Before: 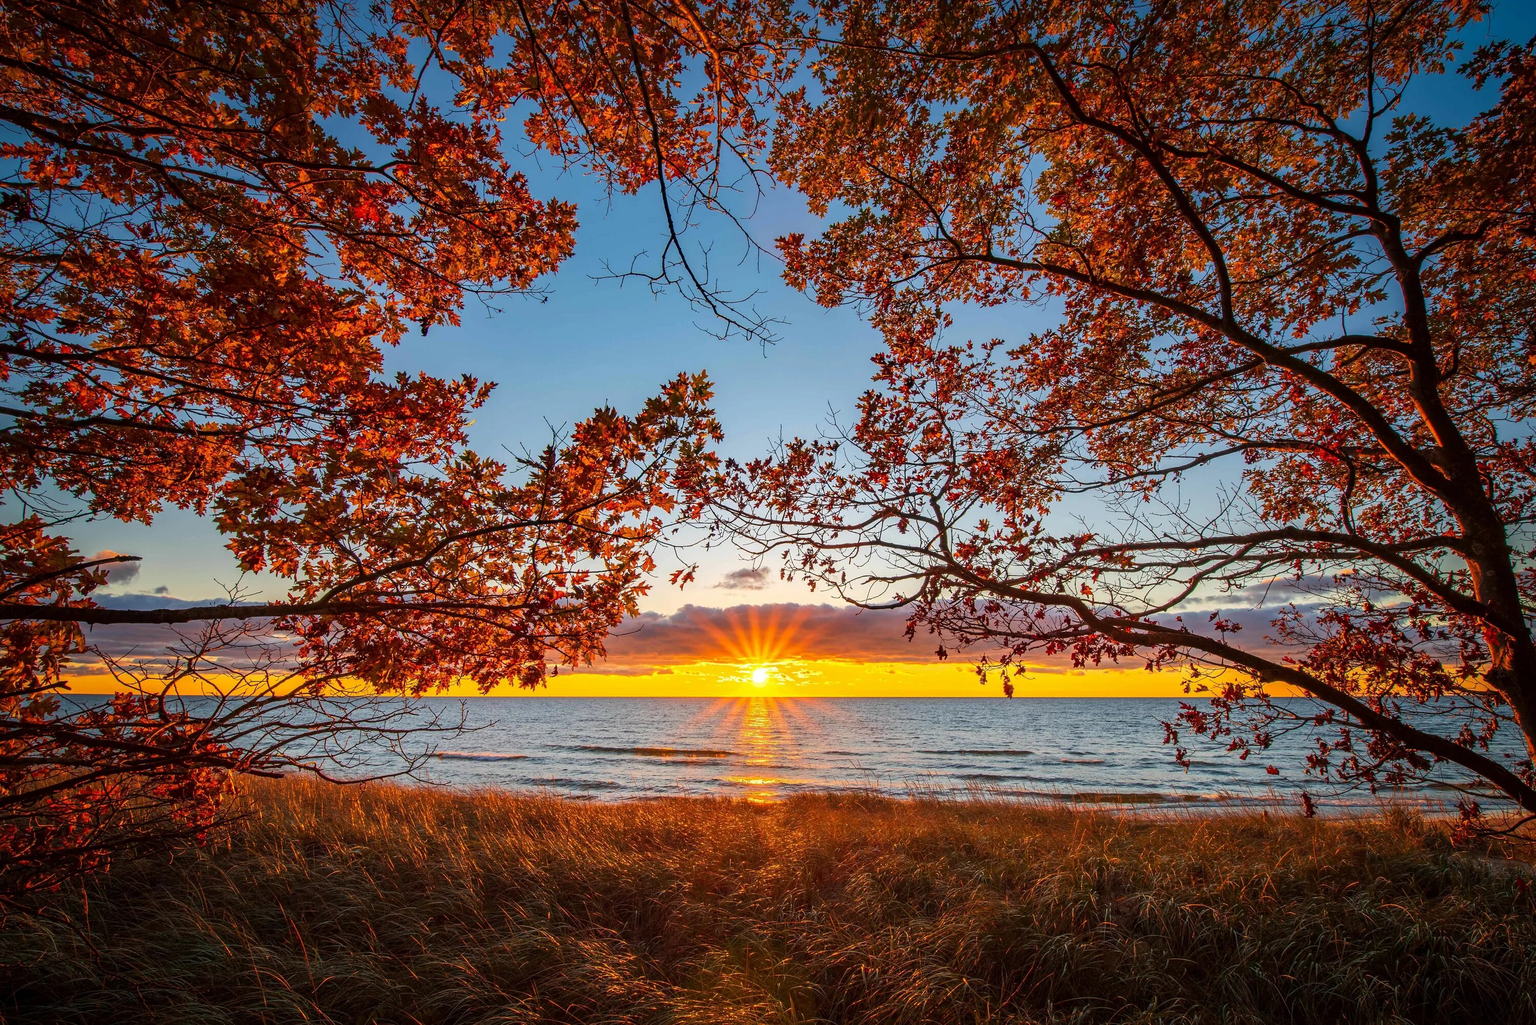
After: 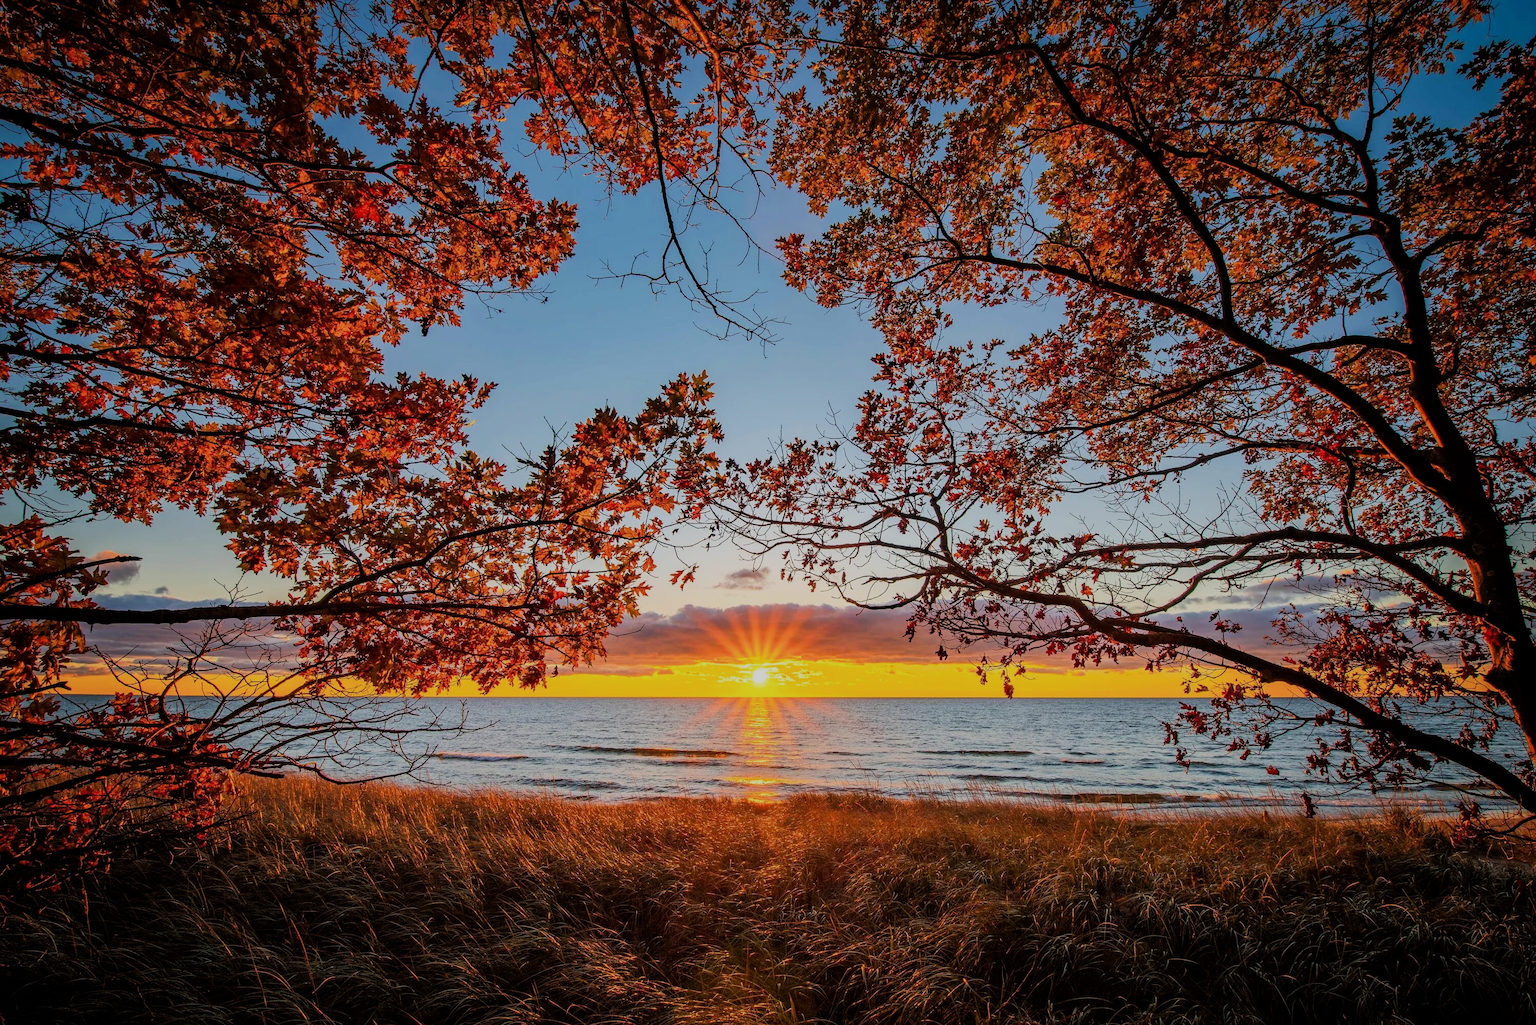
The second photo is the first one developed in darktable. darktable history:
filmic rgb: black relative exposure -7.09 EV, white relative exposure 5.36 EV, hardness 3.03
